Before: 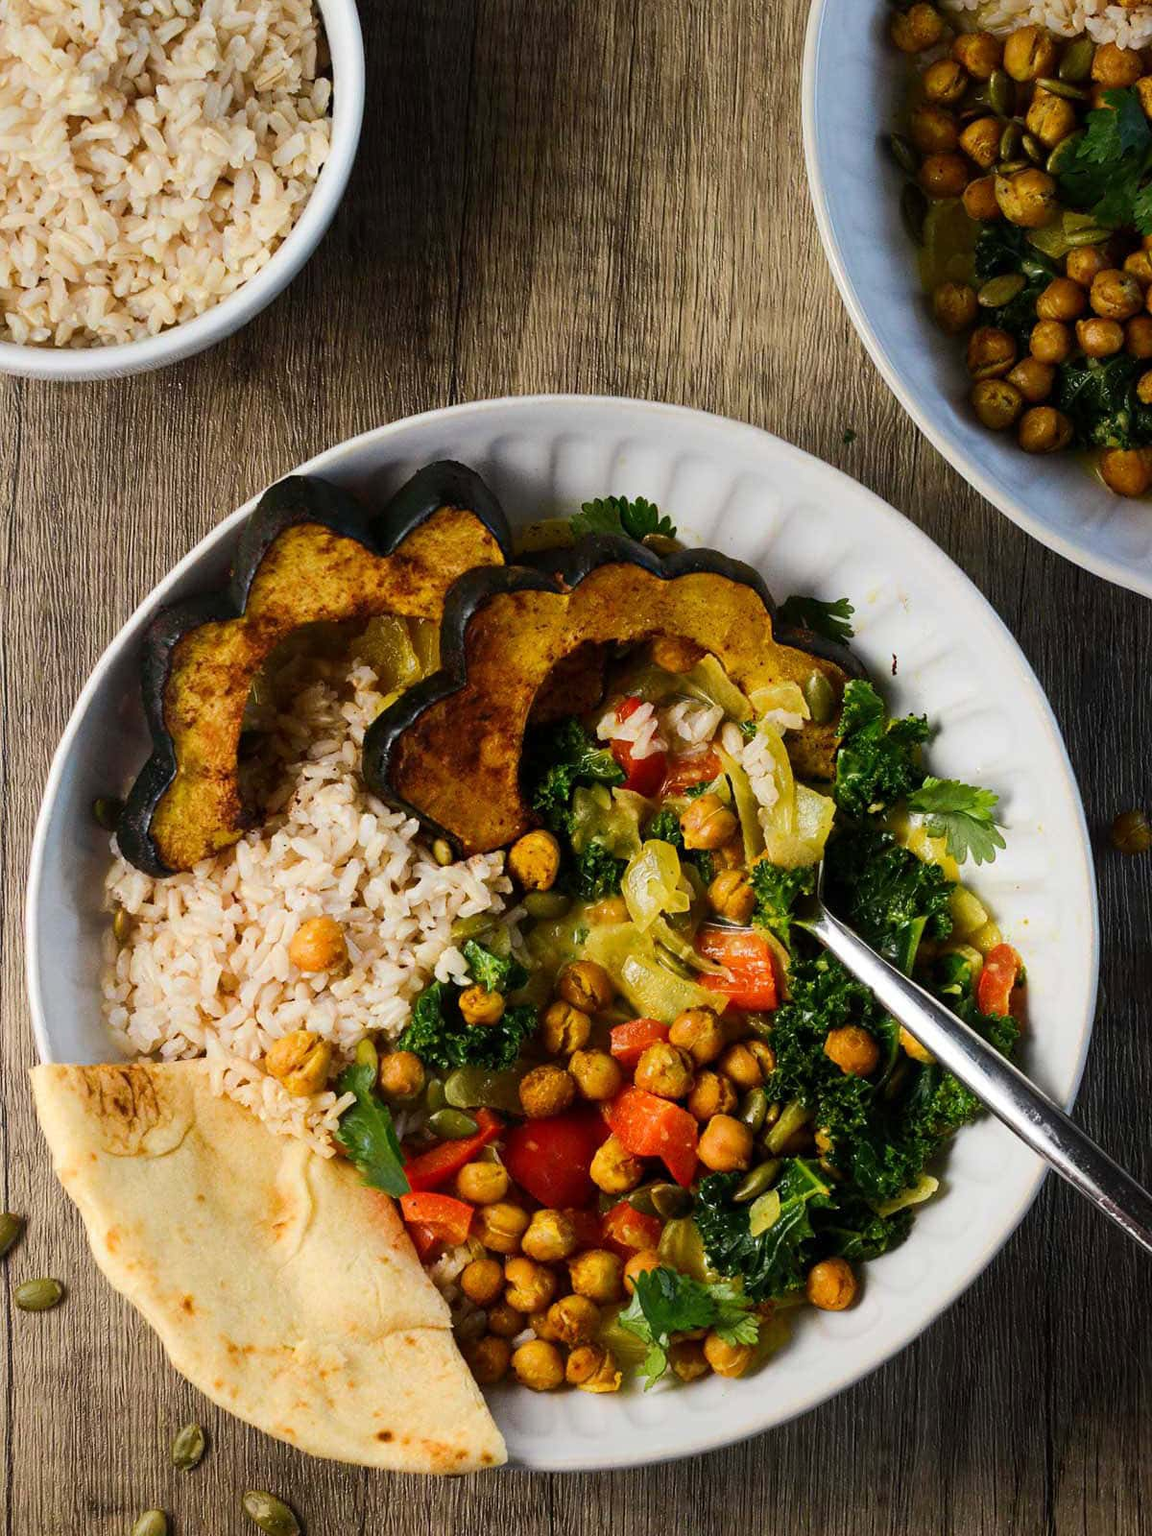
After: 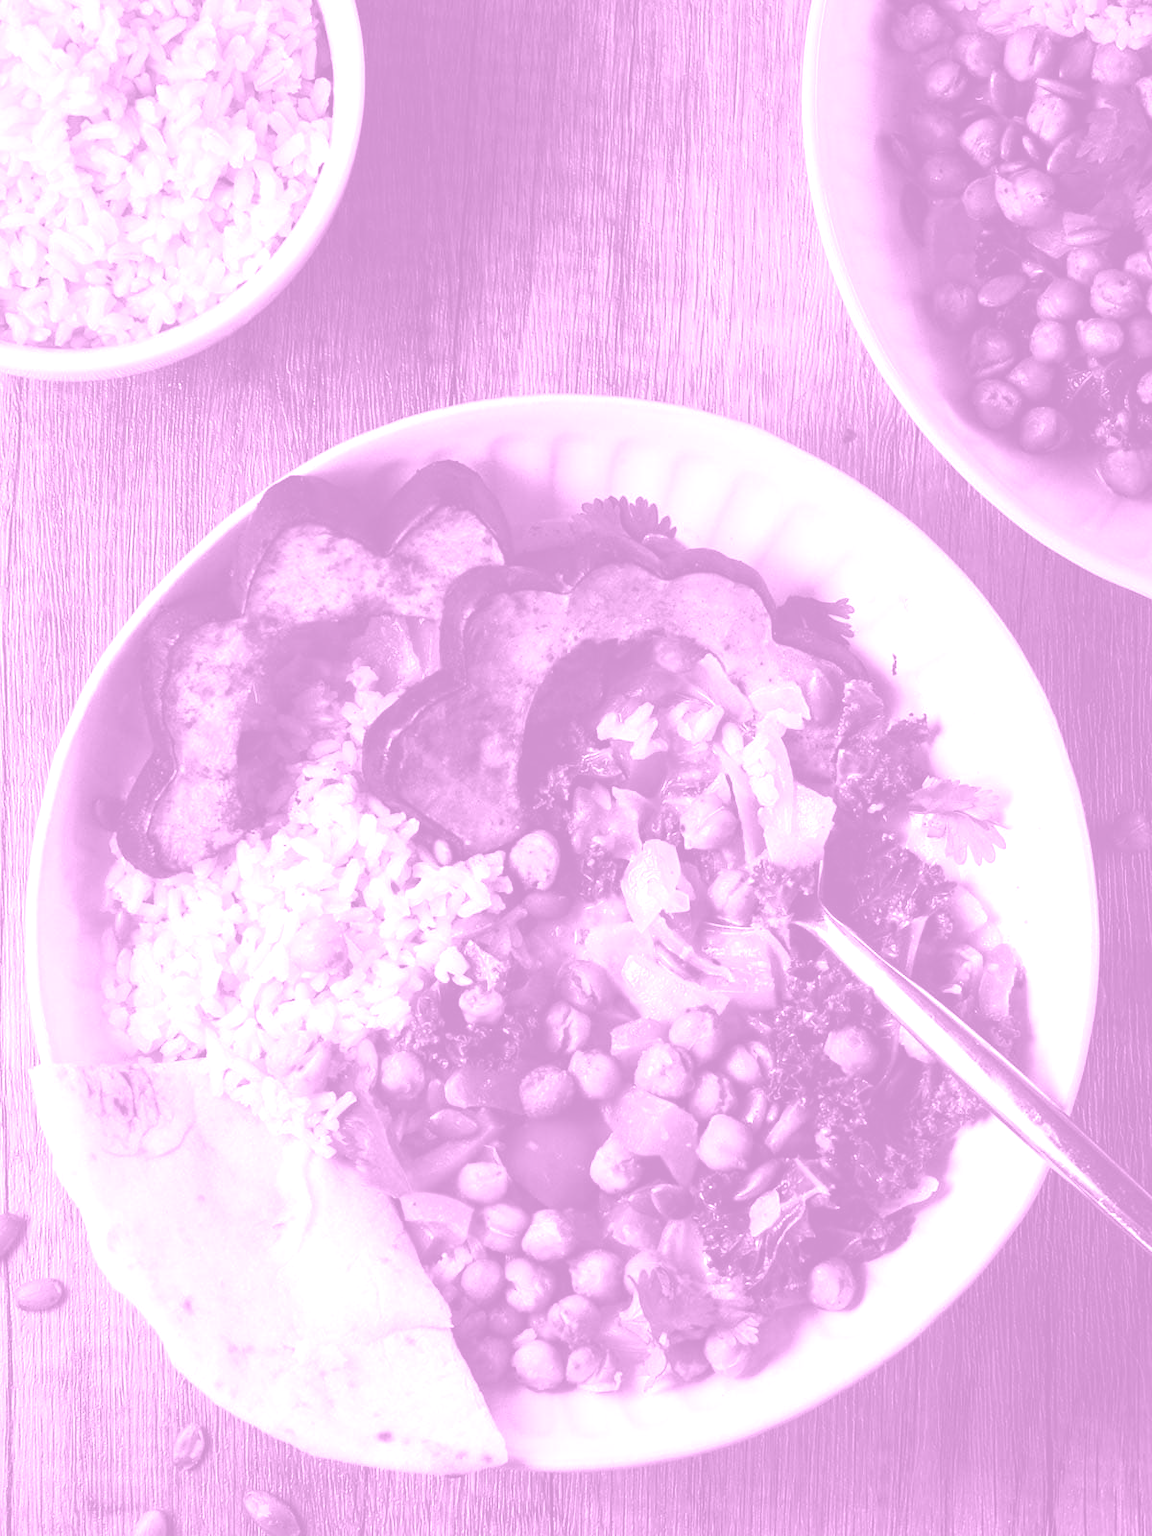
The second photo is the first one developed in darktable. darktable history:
white balance: emerald 1
colorize: hue 331.2°, saturation 75%, source mix 30.28%, lightness 70.52%, version 1
color balance rgb: linear chroma grading › highlights 100%, linear chroma grading › global chroma 23.41%, perceptual saturation grading › global saturation 35.38%, hue shift -10.68°, perceptual brilliance grading › highlights 47.25%, perceptual brilliance grading › mid-tones 22.2%, perceptual brilliance grading › shadows -5.93%
exposure: compensate highlight preservation false
